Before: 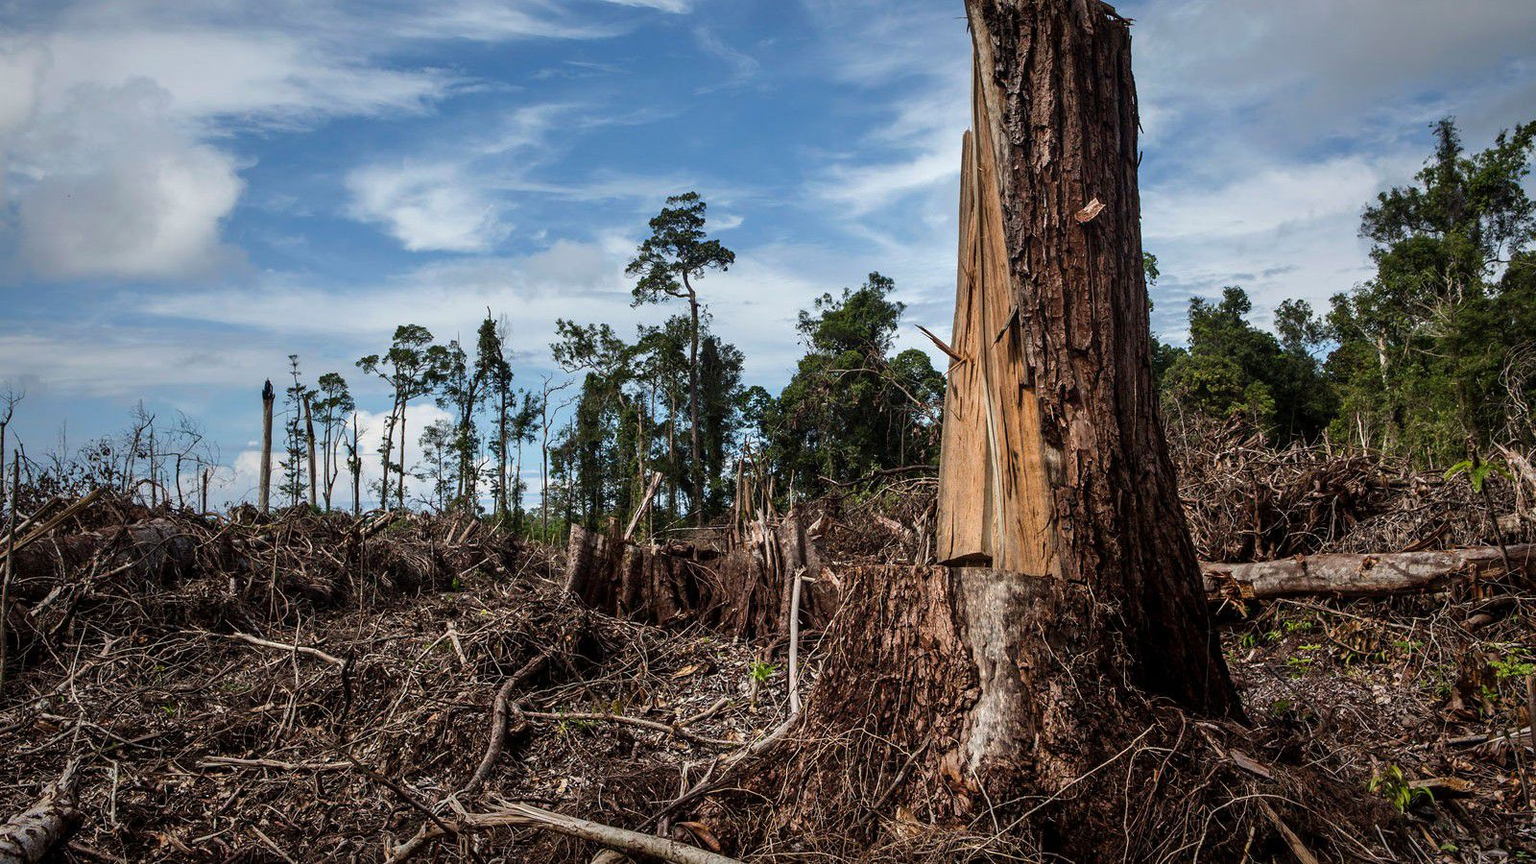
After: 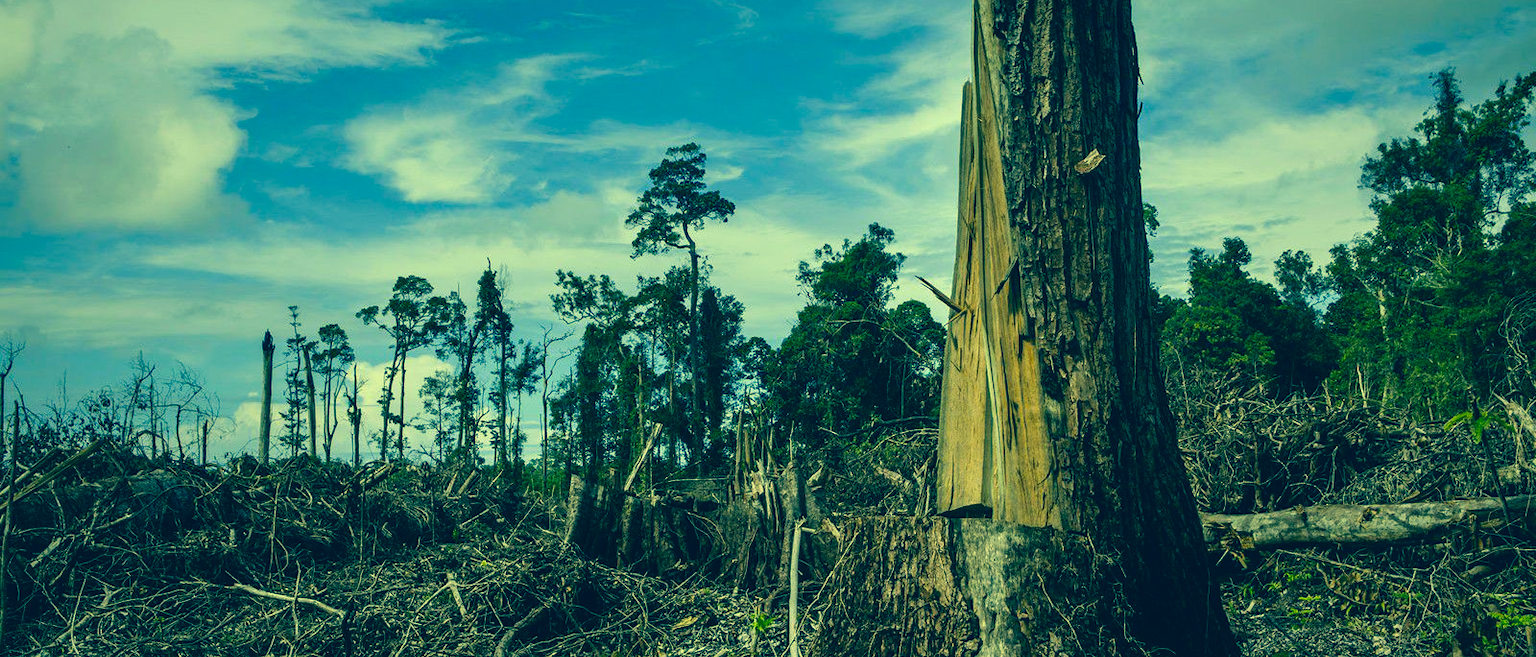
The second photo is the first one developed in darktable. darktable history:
crop: top 5.731%, bottom 18.127%
color correction: highlights a* -15.18, highlights b* 39.8, shadows a* -39.37, shadows b* -26.14
